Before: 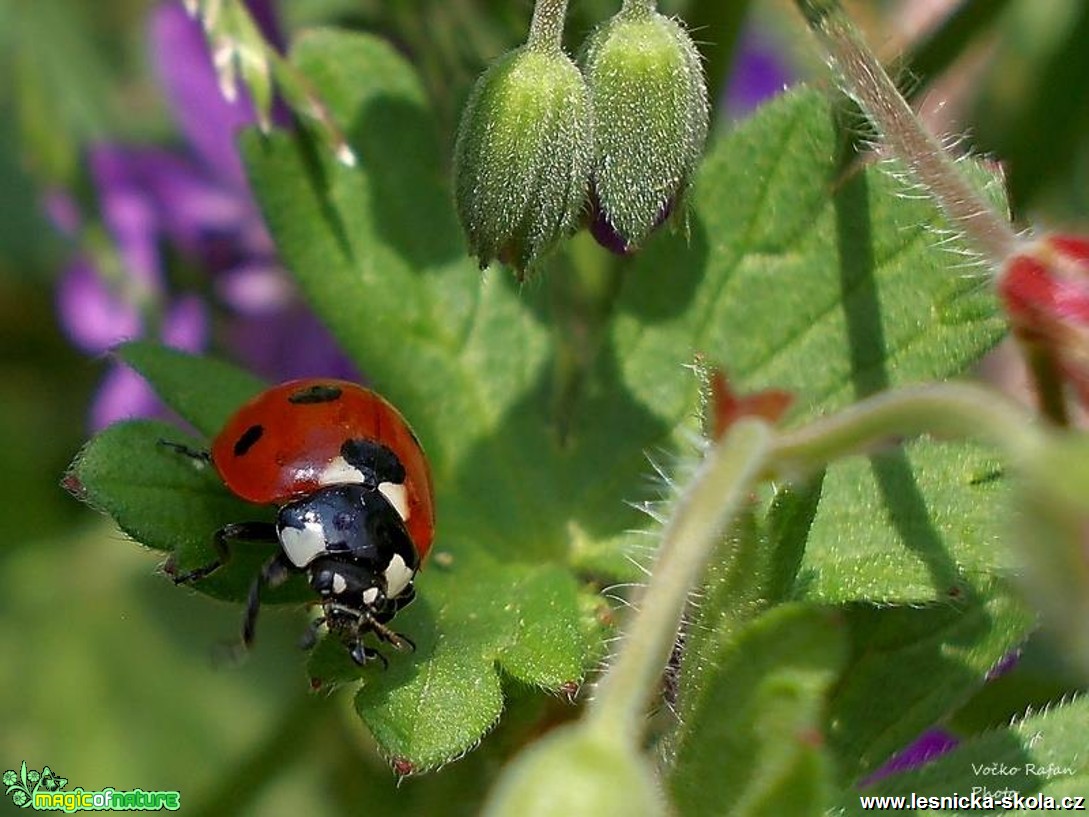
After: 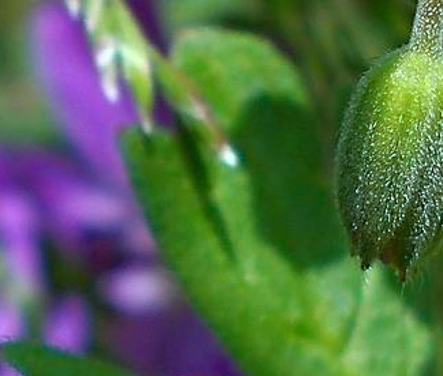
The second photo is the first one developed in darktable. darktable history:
tone equalizer: edges refinement/feathering 500, mask exposure compensation -1.57 EV, preserve details no
color correction: highlights a* -9.26, highlights b* -23.19
color balance rgb: highlights gain › luminance 6.647%, highlights gain › chroma 1.87%, highlights gain › hue 89.77°, linear chroma grading › global chroma 0.906%, perceptual saturation grading › global saturation 19.32%, global vibrance 20%
crop and rotate: left 10.842%, top 0.084%, right 48.45%, bottom 53.822%
